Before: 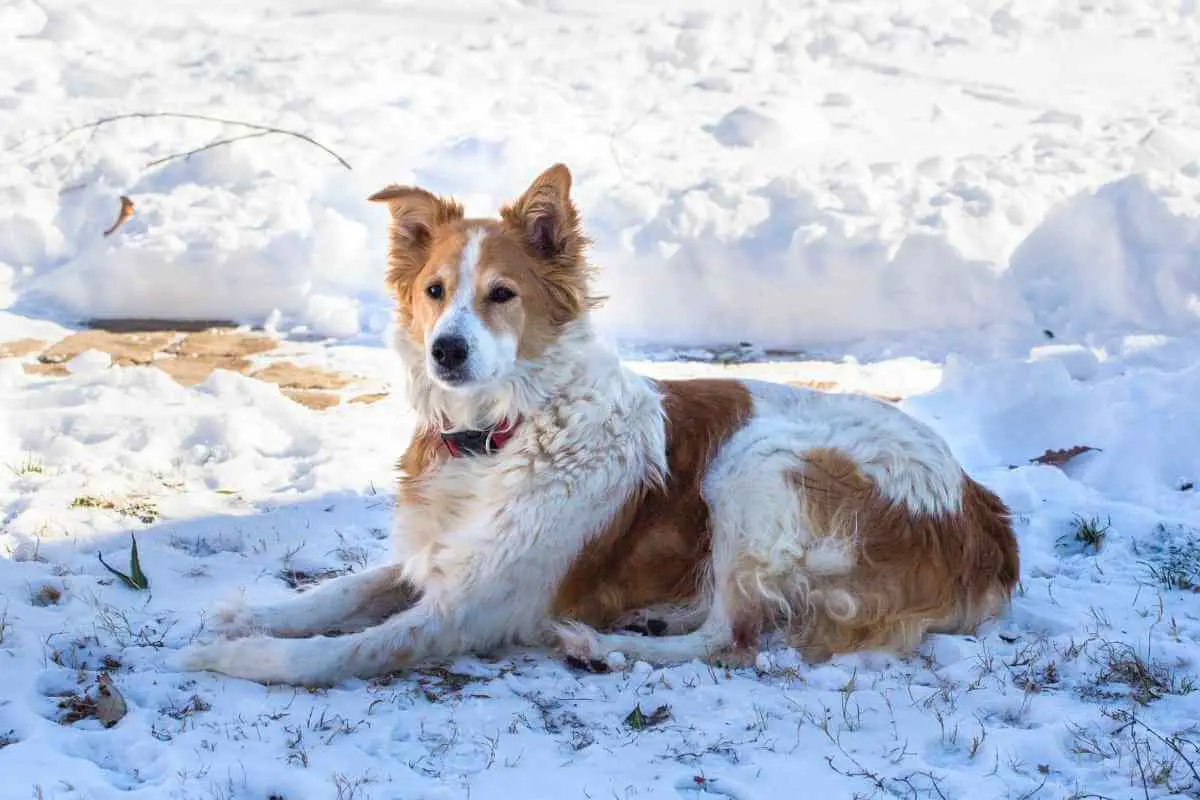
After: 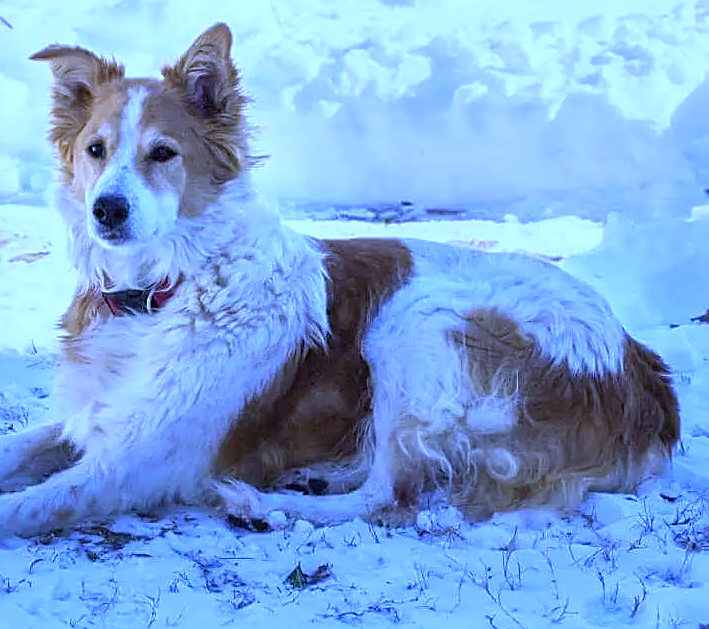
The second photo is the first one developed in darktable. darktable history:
white balance: red 0.766, blue 1.537
sharpen: on, module defaults
crop and rotate: left 28.256%, top 17.734%, right 12.656%, bottom 3.573%
